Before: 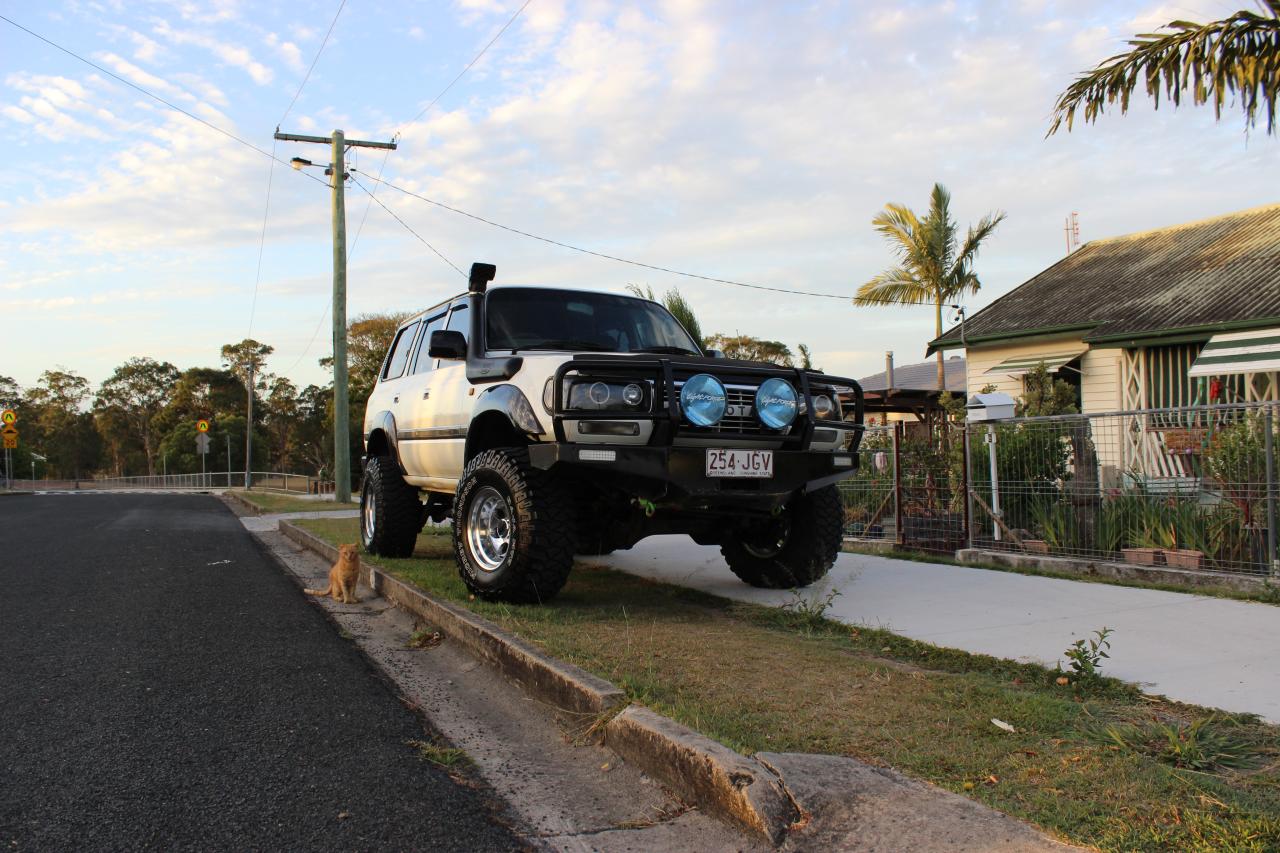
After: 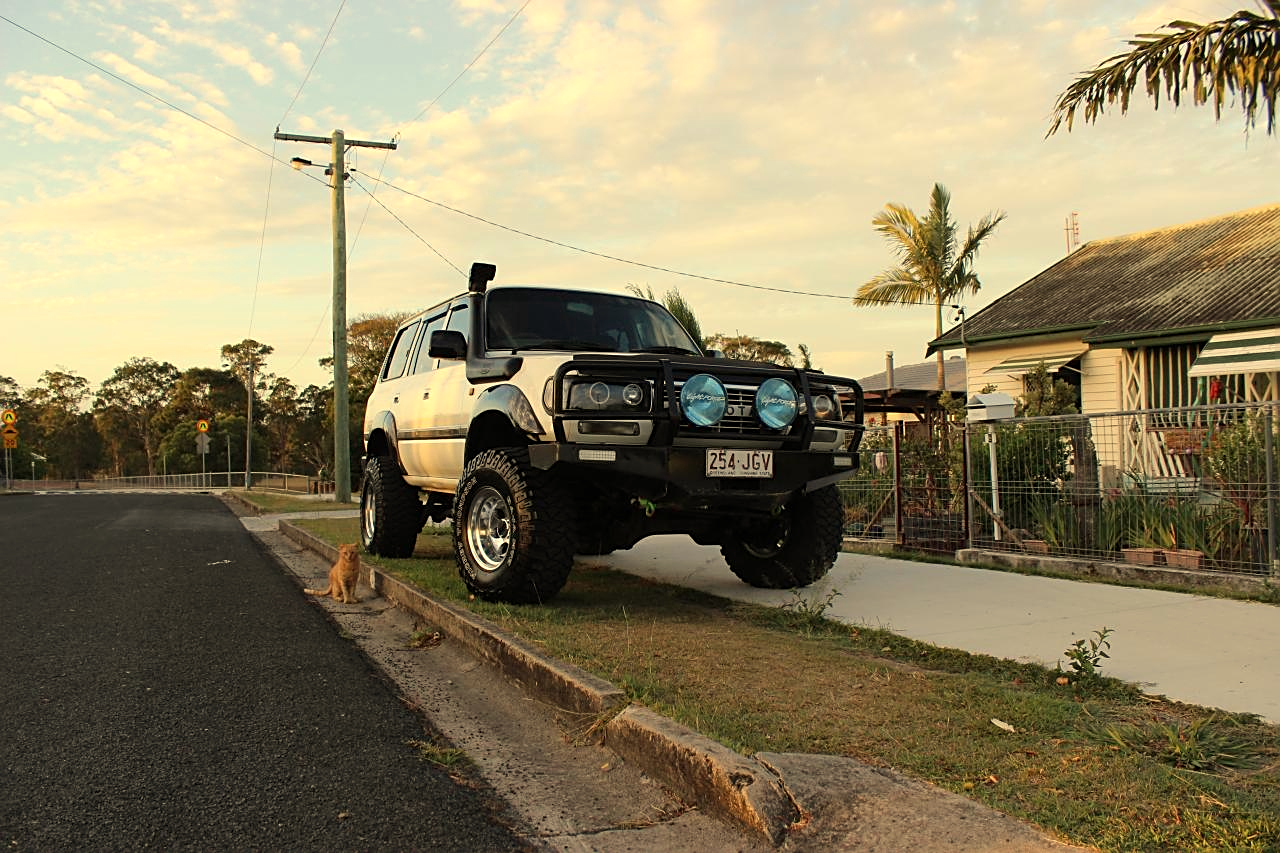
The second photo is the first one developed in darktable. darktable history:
white balance: red 1.08, blue 0.791
sharpen: on, module defaults
